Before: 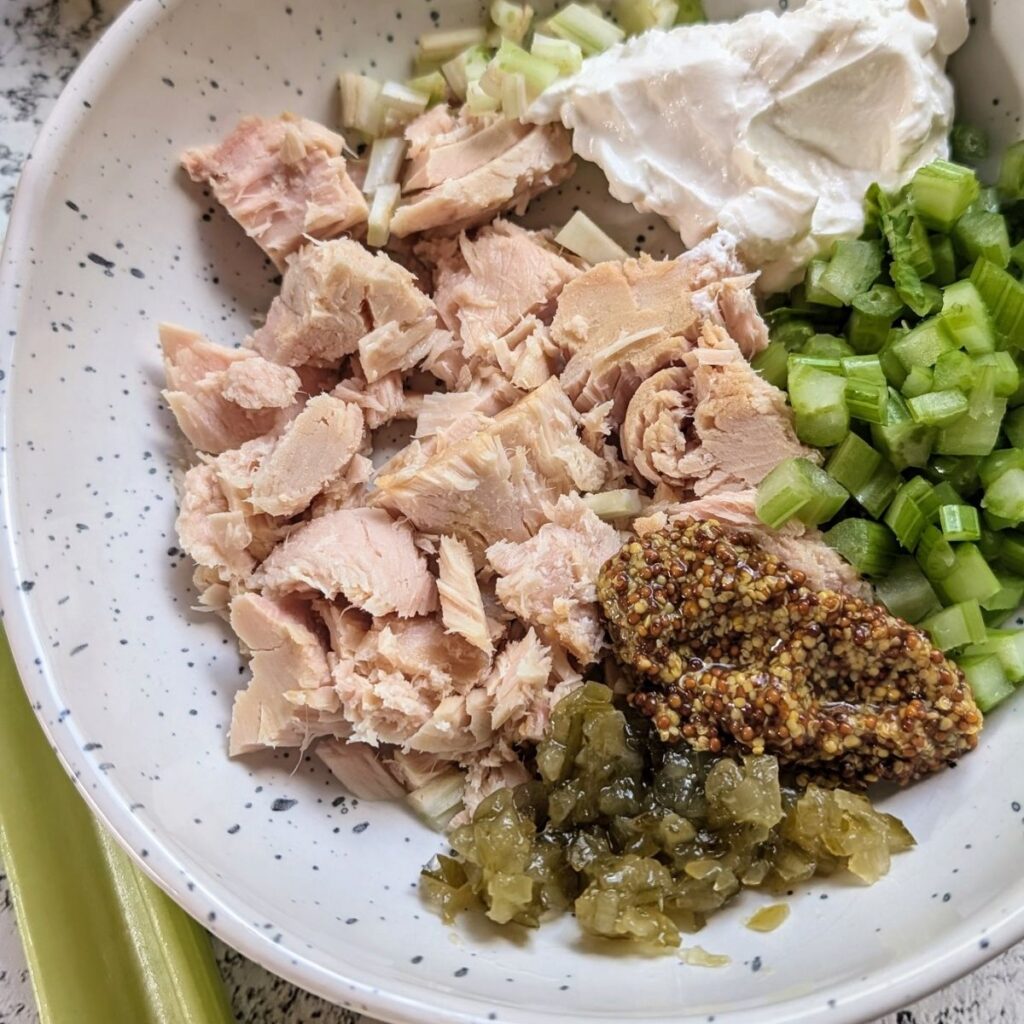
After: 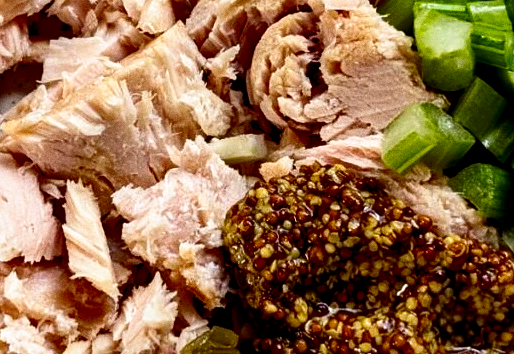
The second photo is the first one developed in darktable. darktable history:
contrast brightness saturation: contrast 0.1, brightness -0.26, saturation 0.14
grain: coarseness 22.88 ISO
local contrast: mode bilateral grid, contrast 20, coarseness 50, detail 120%, midtone range 0.2
crop: left 36.607%, top 34.735%, right 13.146%, bottom 30.611%
filmic rgb: black relative exposure -5.5 EV, white relative exposure 2.5 EV, threshold 3 EV, target black luminance 0%, hardness 4.51, latitude 67.35%, contrast 1.453, shadows ↔ highlights balance -3.52%, preserve chrominance no, color science v4 (2020), contrast in shadows soft, enable highlight reconstruction true
